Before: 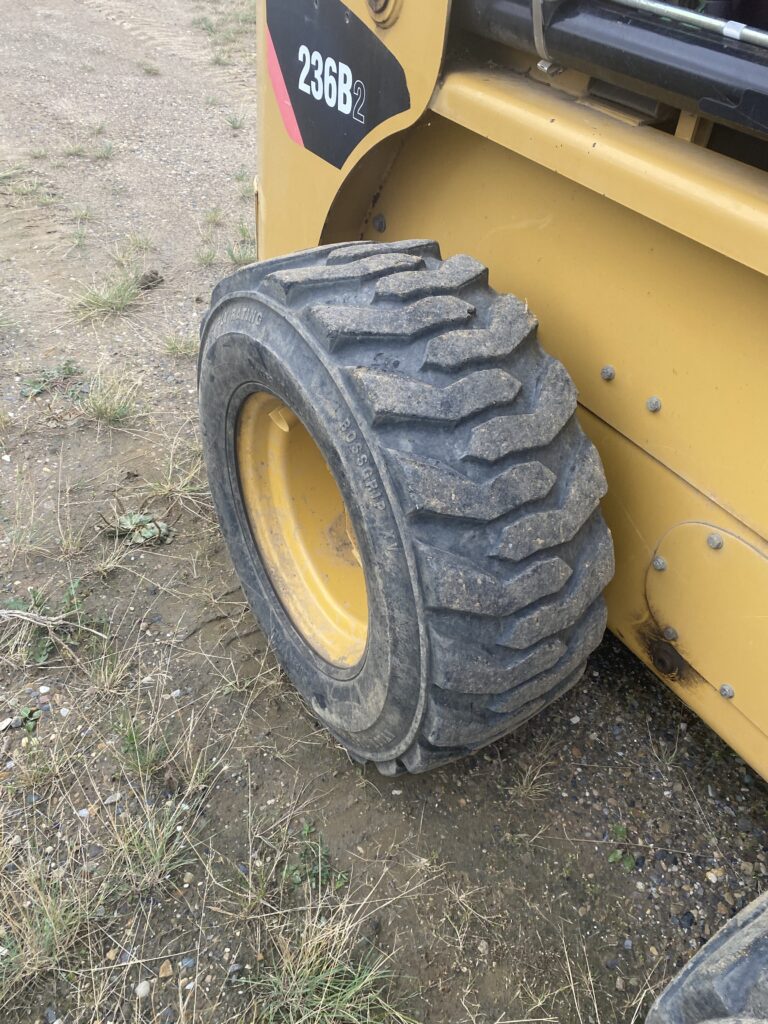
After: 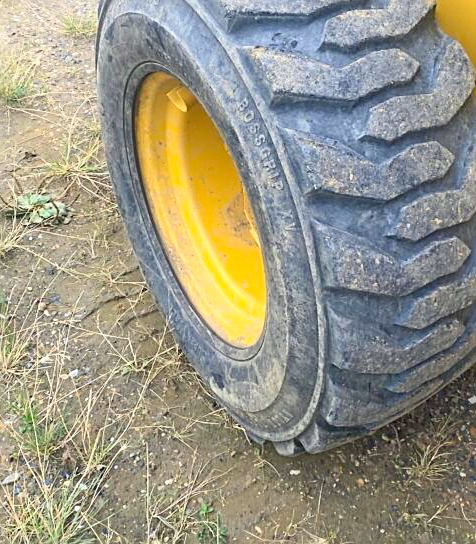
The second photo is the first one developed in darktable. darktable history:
sharpen: on, module defaults
crop: left 13.312%, top 31.28%, right 24.627%, bottom 15.582%
contrast brightness saturation: contrast 0.2, brightness 0.2, saturation 0.8
